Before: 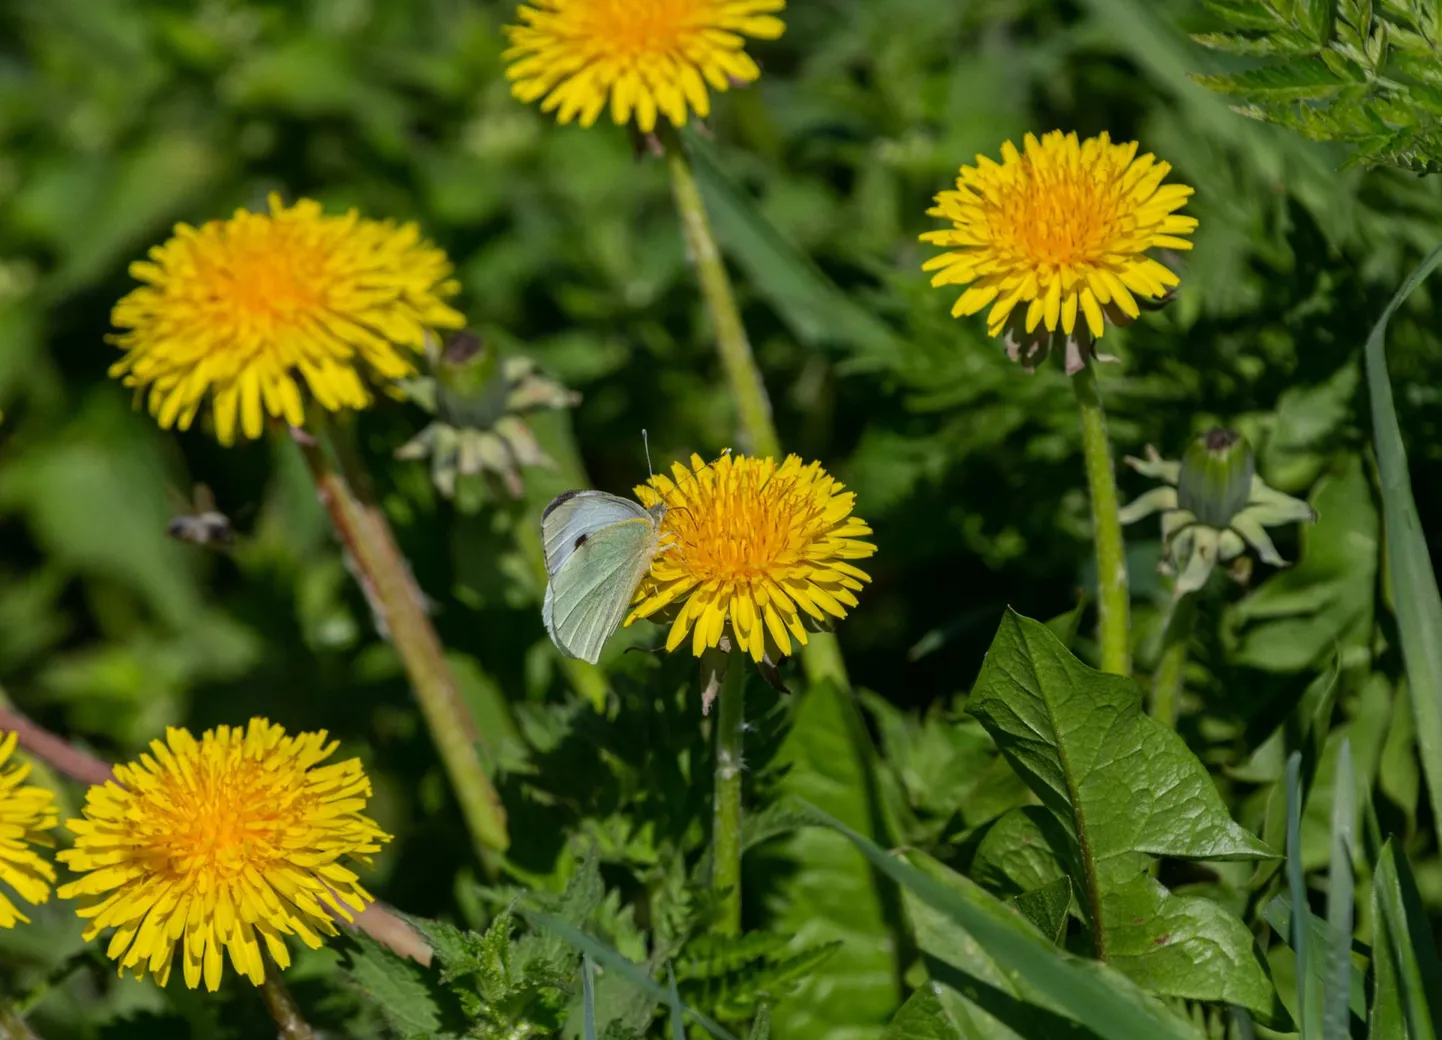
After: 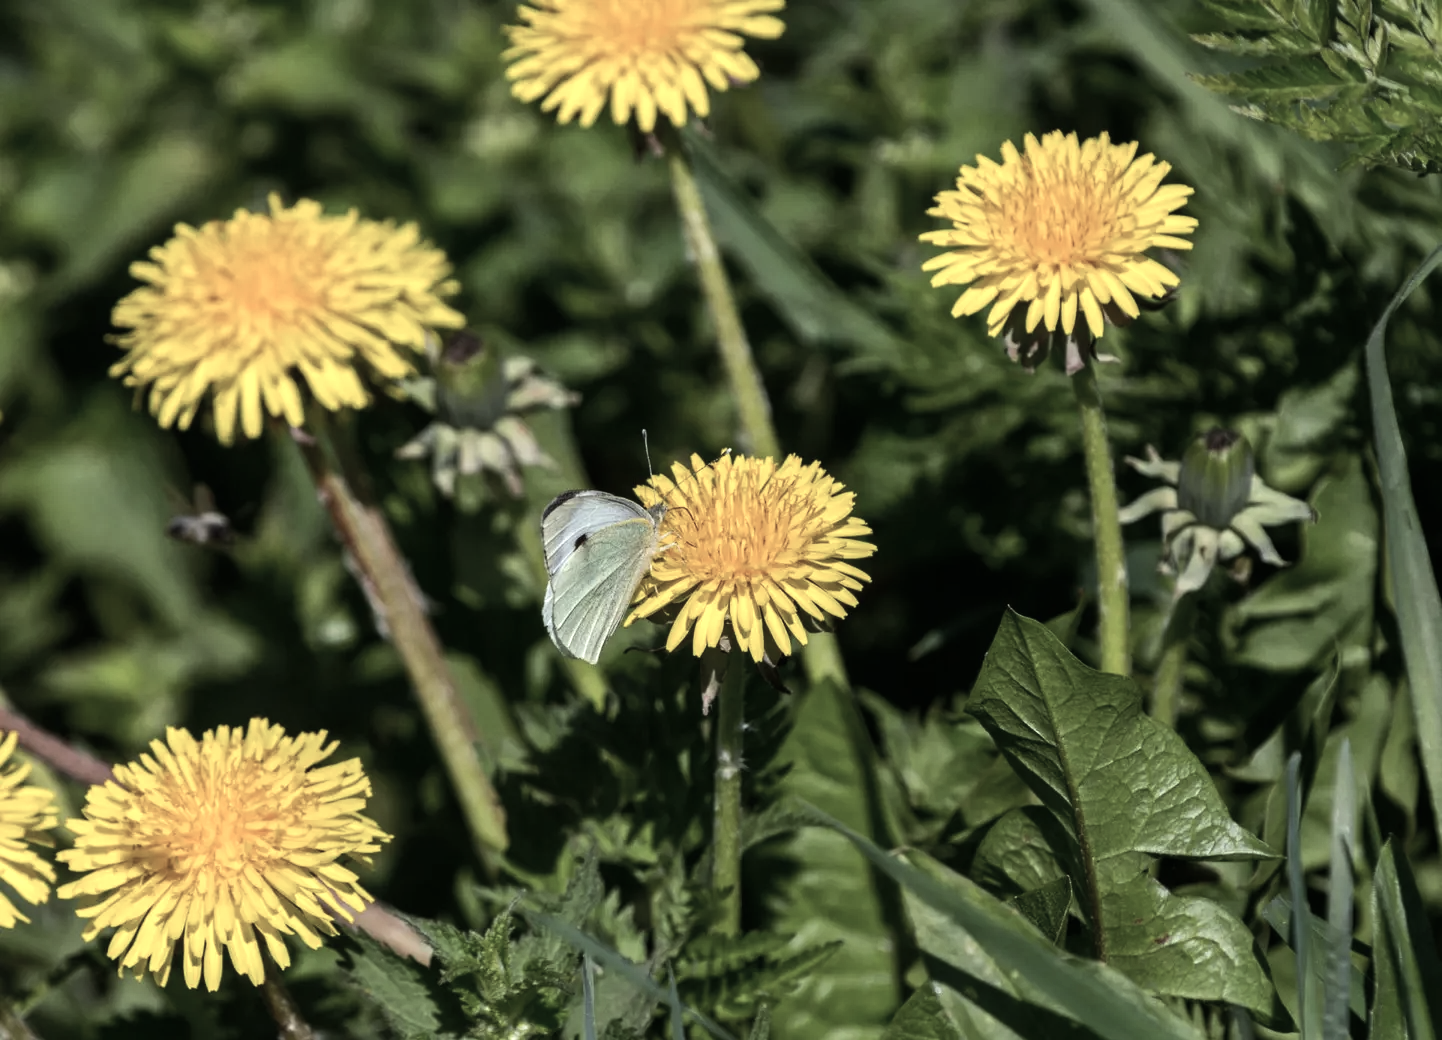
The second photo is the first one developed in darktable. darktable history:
color correction: saturation 0.57
tone equalizer: -8 EV -0.75 EV, -7 EV -0.7 EV, -6 EV -0.6 EV, -5 EV -0.4 EV, -3 EV 0.4 EV, -2 EV 0.6 EV, -1 EV 0.7 EV, +0 EV 0.75 EV, edges refinement/feathering 500, mask exposure compensation -1.57 EV, preserve details no
